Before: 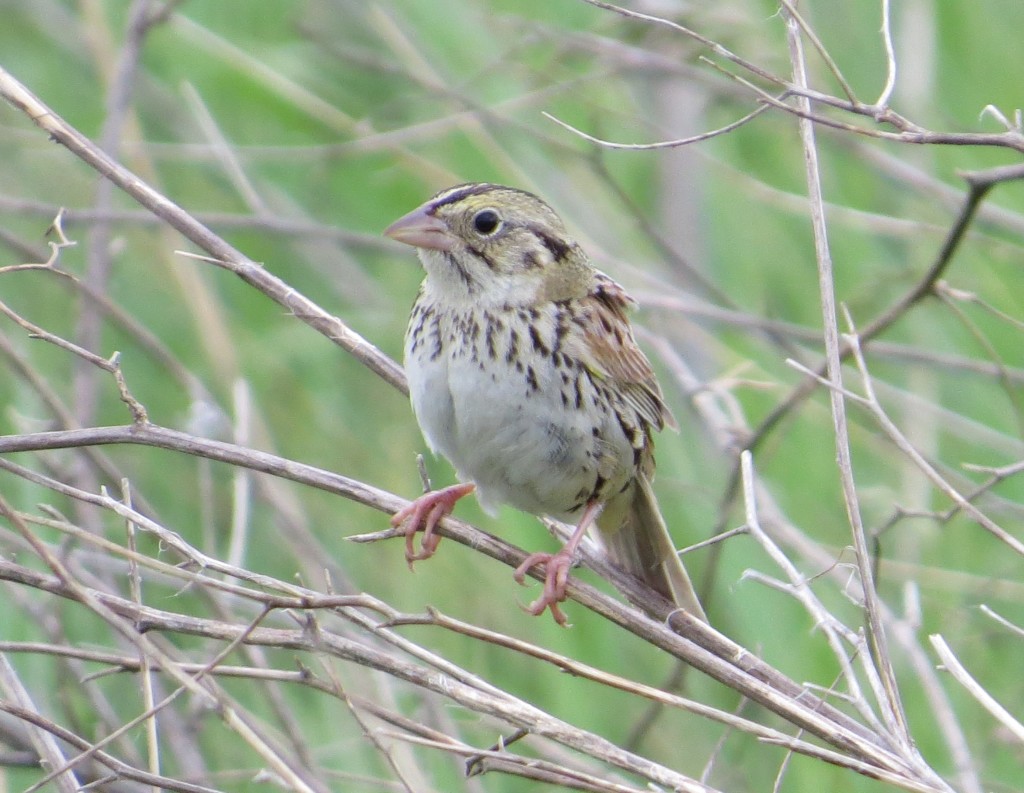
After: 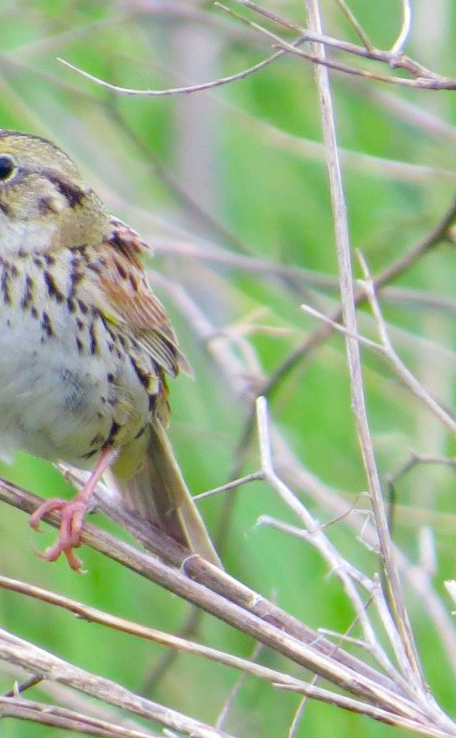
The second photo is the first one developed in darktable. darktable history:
crop: left 47.448%, top 6.811%, right 7.981%
color balance rgb: global offset › chroma 0.093%, global offset › hue 253.96°, perceptual saturation grading › global saturation 37.298%, perceptual saturation grading › shadows 35.528%
contrast brightness saturation: contrast 0.026, brightness 0.06, saturation 0.133
